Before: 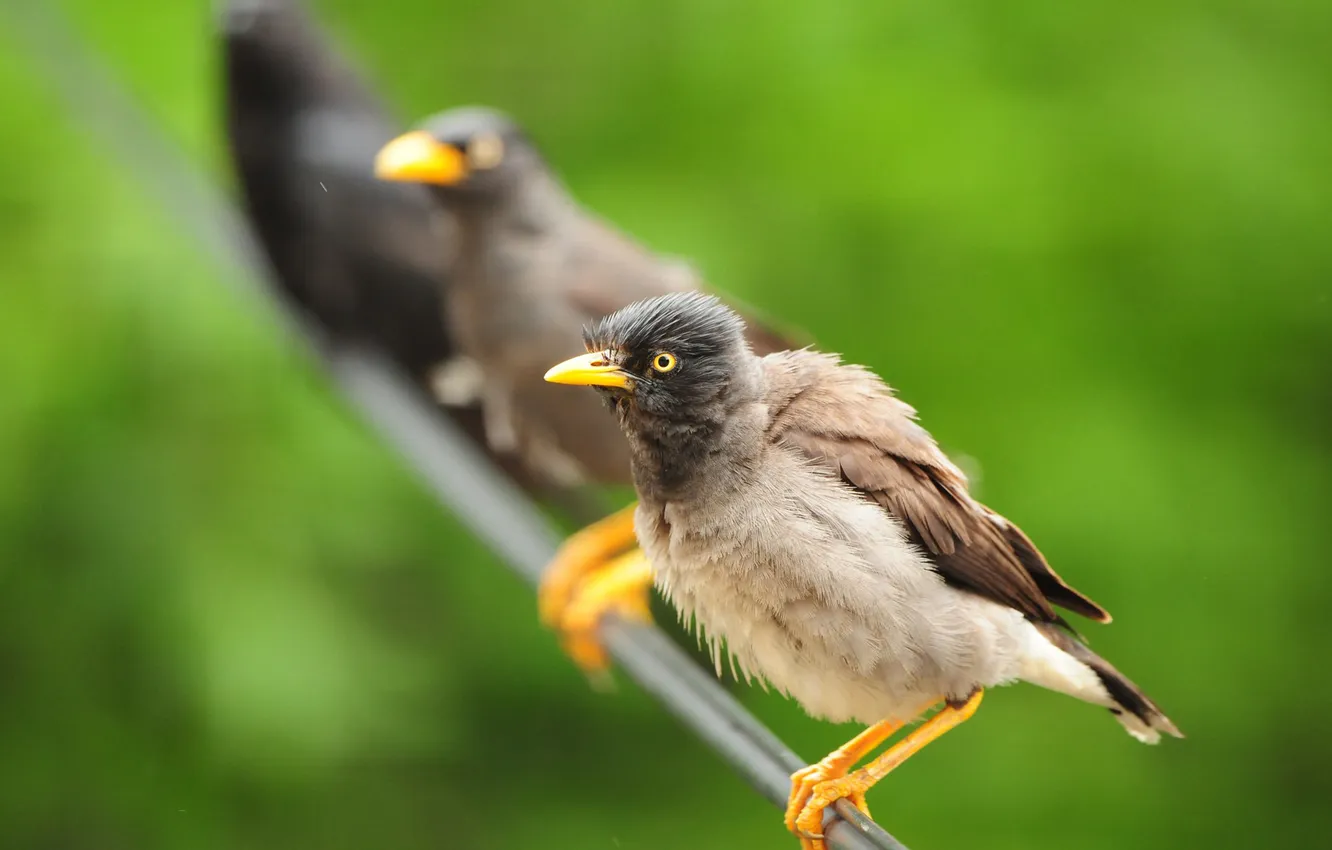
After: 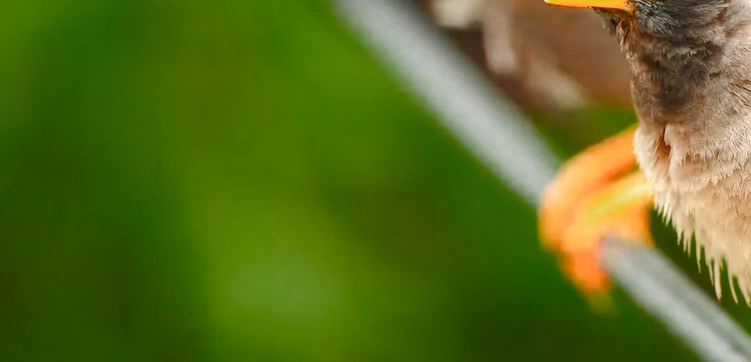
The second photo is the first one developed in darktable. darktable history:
crop: top 44.483%, right 43.593%, bottom 12.892%
color zones: curves: ch0 [(0, 0.553) (0.123, 0.58) (0.23, 0.419) (0.468, 0.155) (0.605, 0.132) (0.723, 0.063) (0.833, 0.172) (0.921, 0.468)]; ch1 [(0.025, 0.645) (0.229, 0.584) (0.326, 0.551) (0.537, 0.446) (0.599, 0.911) (0.708, 1) (0.805, 0.944)]; ch2 [(0.086, 0.468) (0.254, 0.464) (0.638, 0.564) (0.702, 0.592) (0.768, 0.564)]
color balance rgb: perceptual saturation grading › global saturation 20%, perceptual saturation grading › highlights -50%, perceptual saturation grading › shadows 30%, perceptual brilliance grading › global brilliance 10%, perceptual brilliance grading › shadows 15%
